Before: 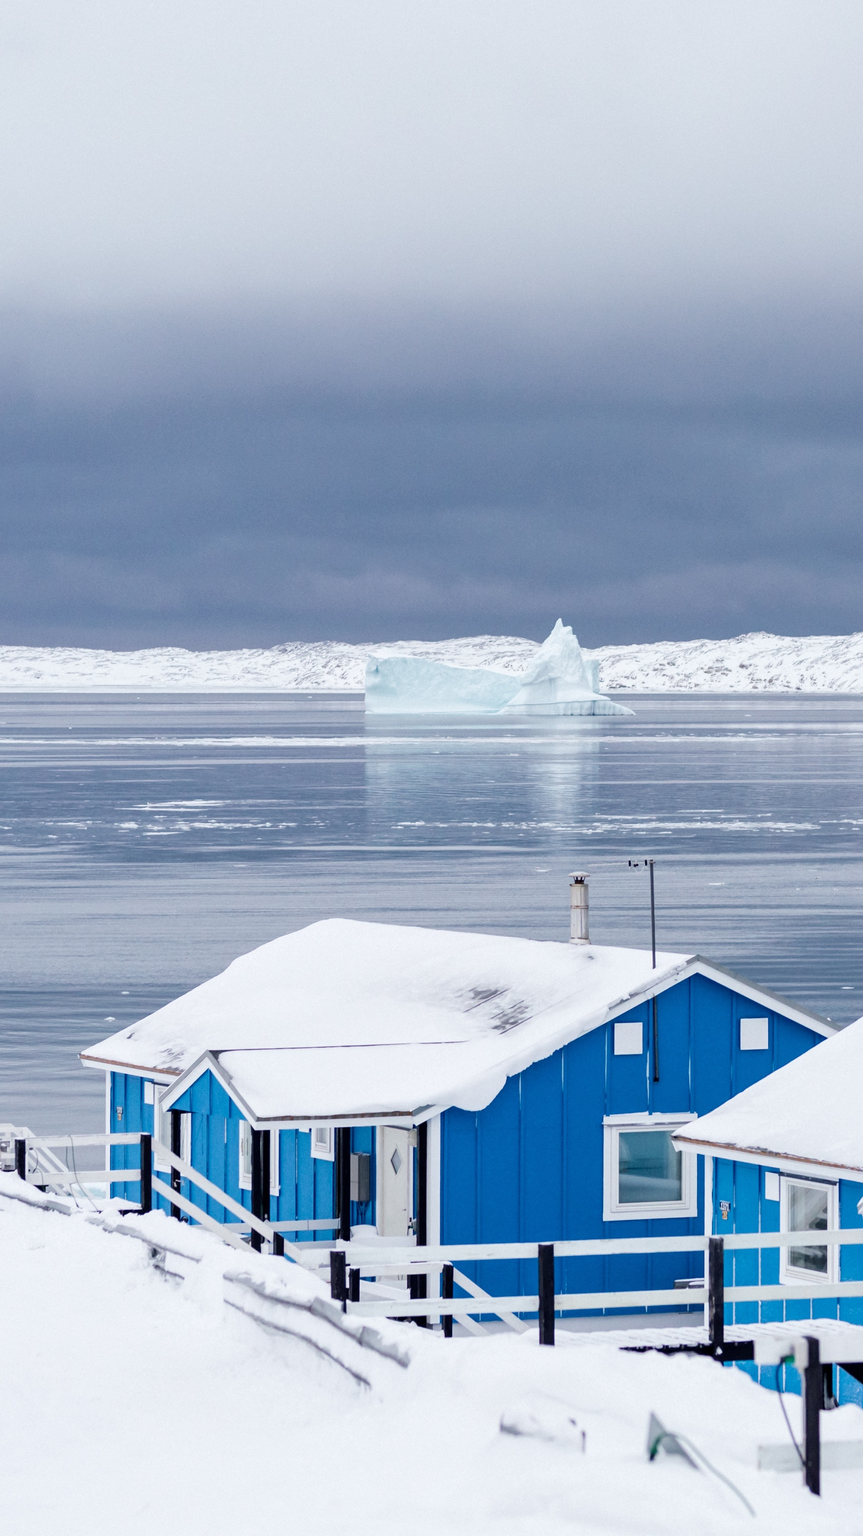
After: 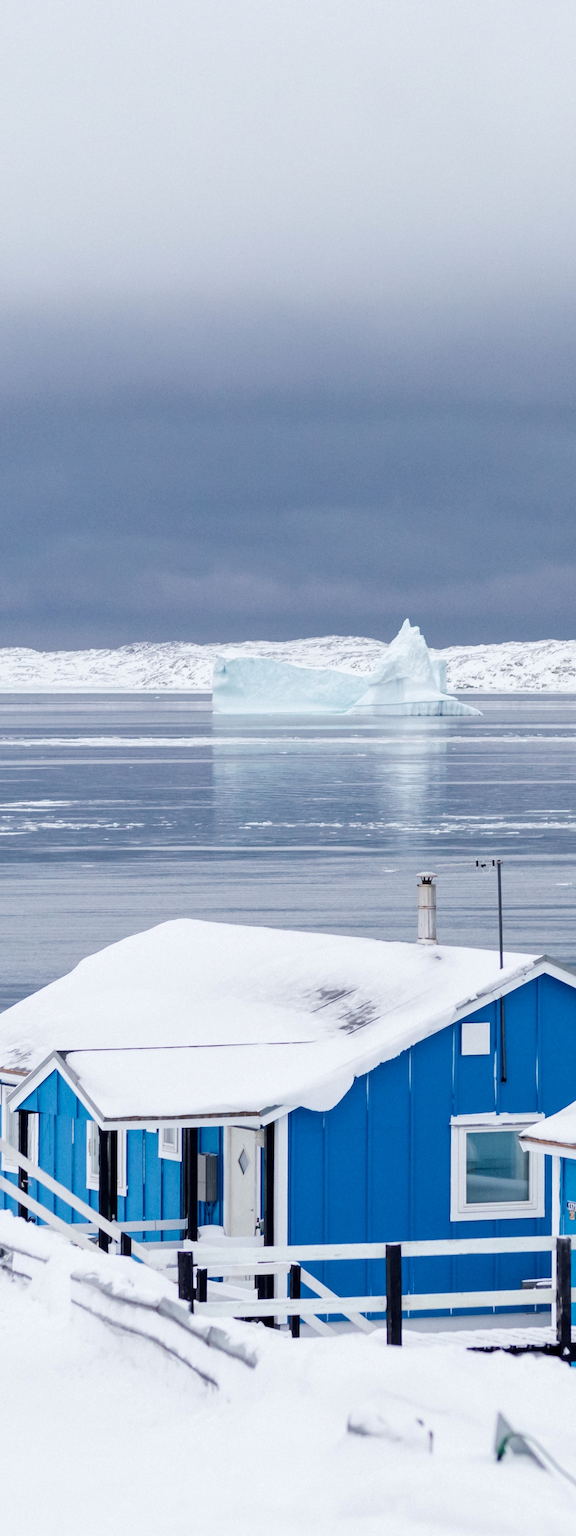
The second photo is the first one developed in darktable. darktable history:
crop and rotate: left 17.732%, right 15.423%
color correction: highlights a* 0.003, highlights b* -0.283
